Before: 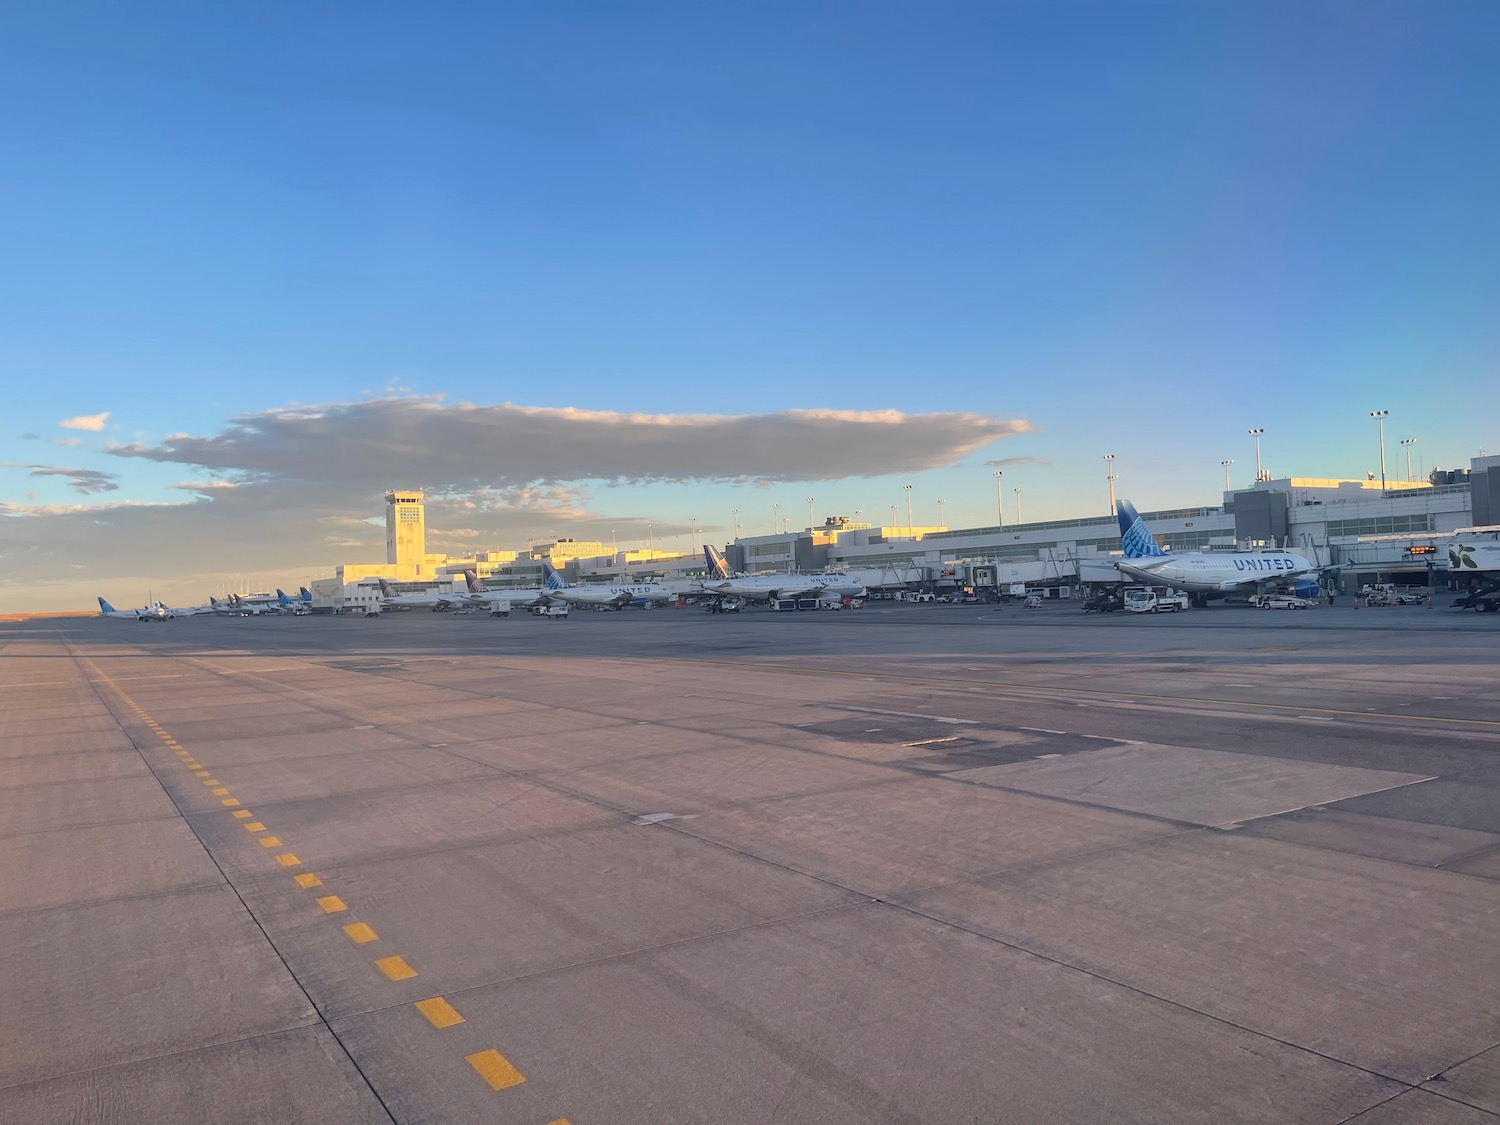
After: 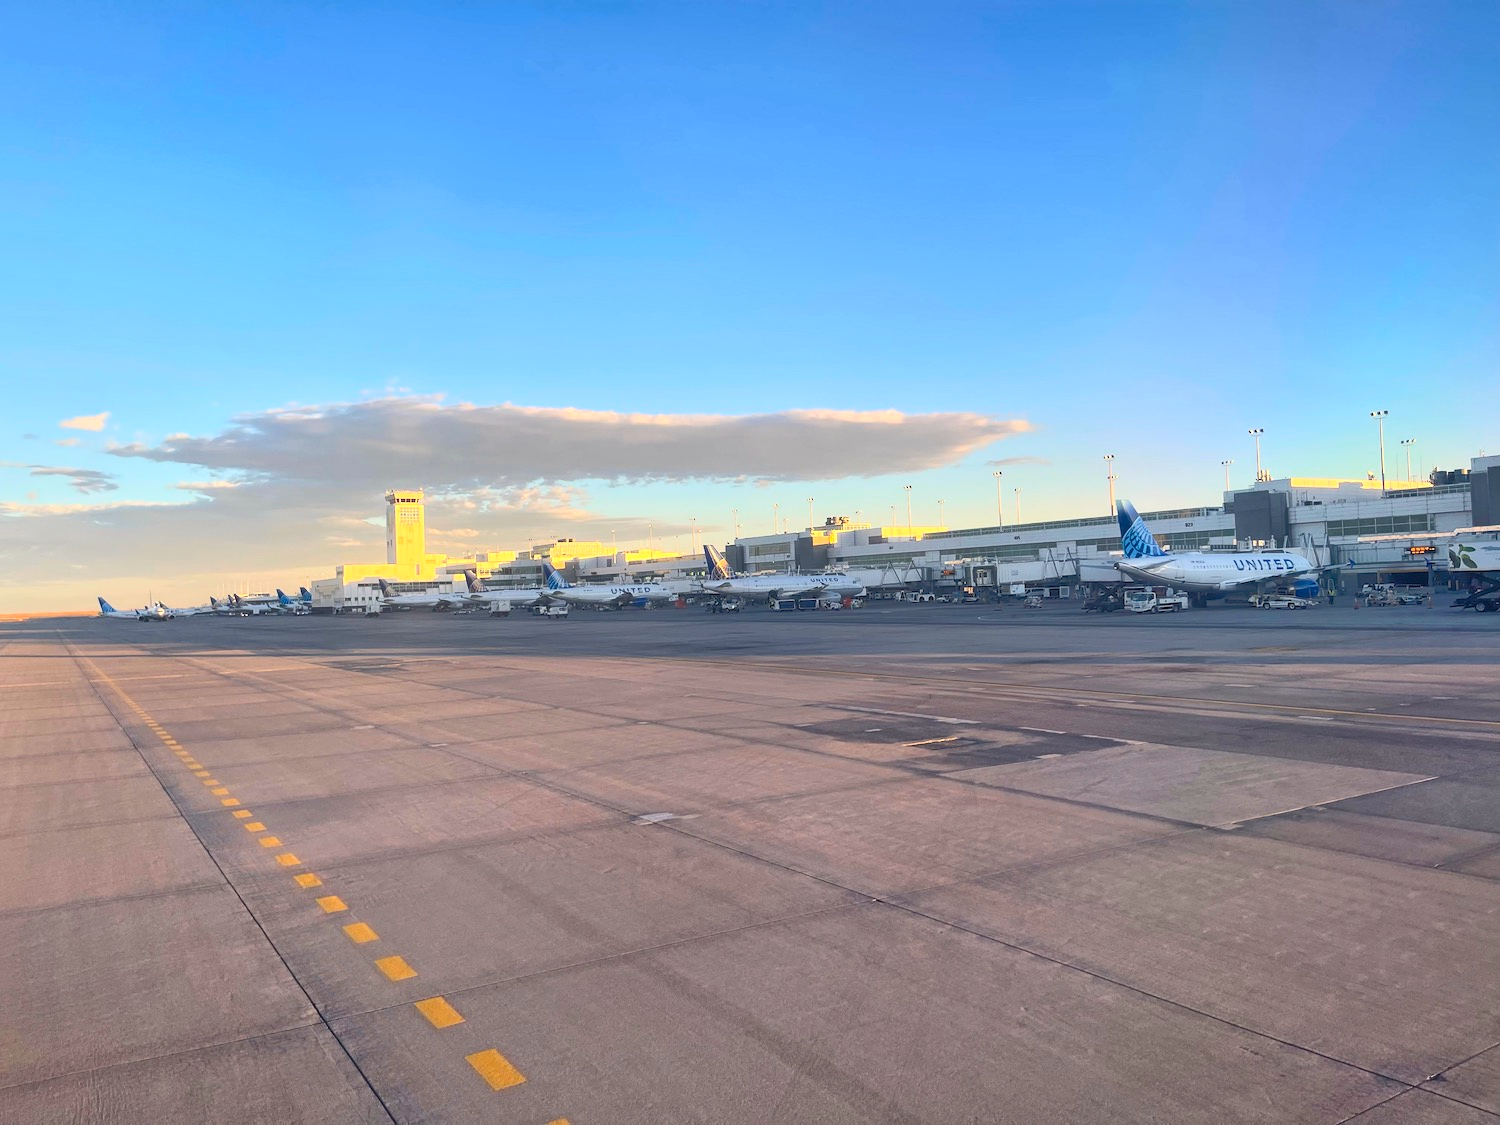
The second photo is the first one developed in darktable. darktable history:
white balance: red 1.009, blue 0.985
contrast brightness saturation: contrast 0.23, brightness 0.1, saturation 0.29
tone equalizer: -8 EV -0.528 EV, -7 EV -0.319 EV, -6 EV -0.083 EV, -5 EV 0.413 EV, -4 EV 0.985 EV, -3 EV 0.791 EV, -2 EV -0.01 EV, -1 EV 0.14 EV, +0 EV -0.012 EV, smoothing 1
